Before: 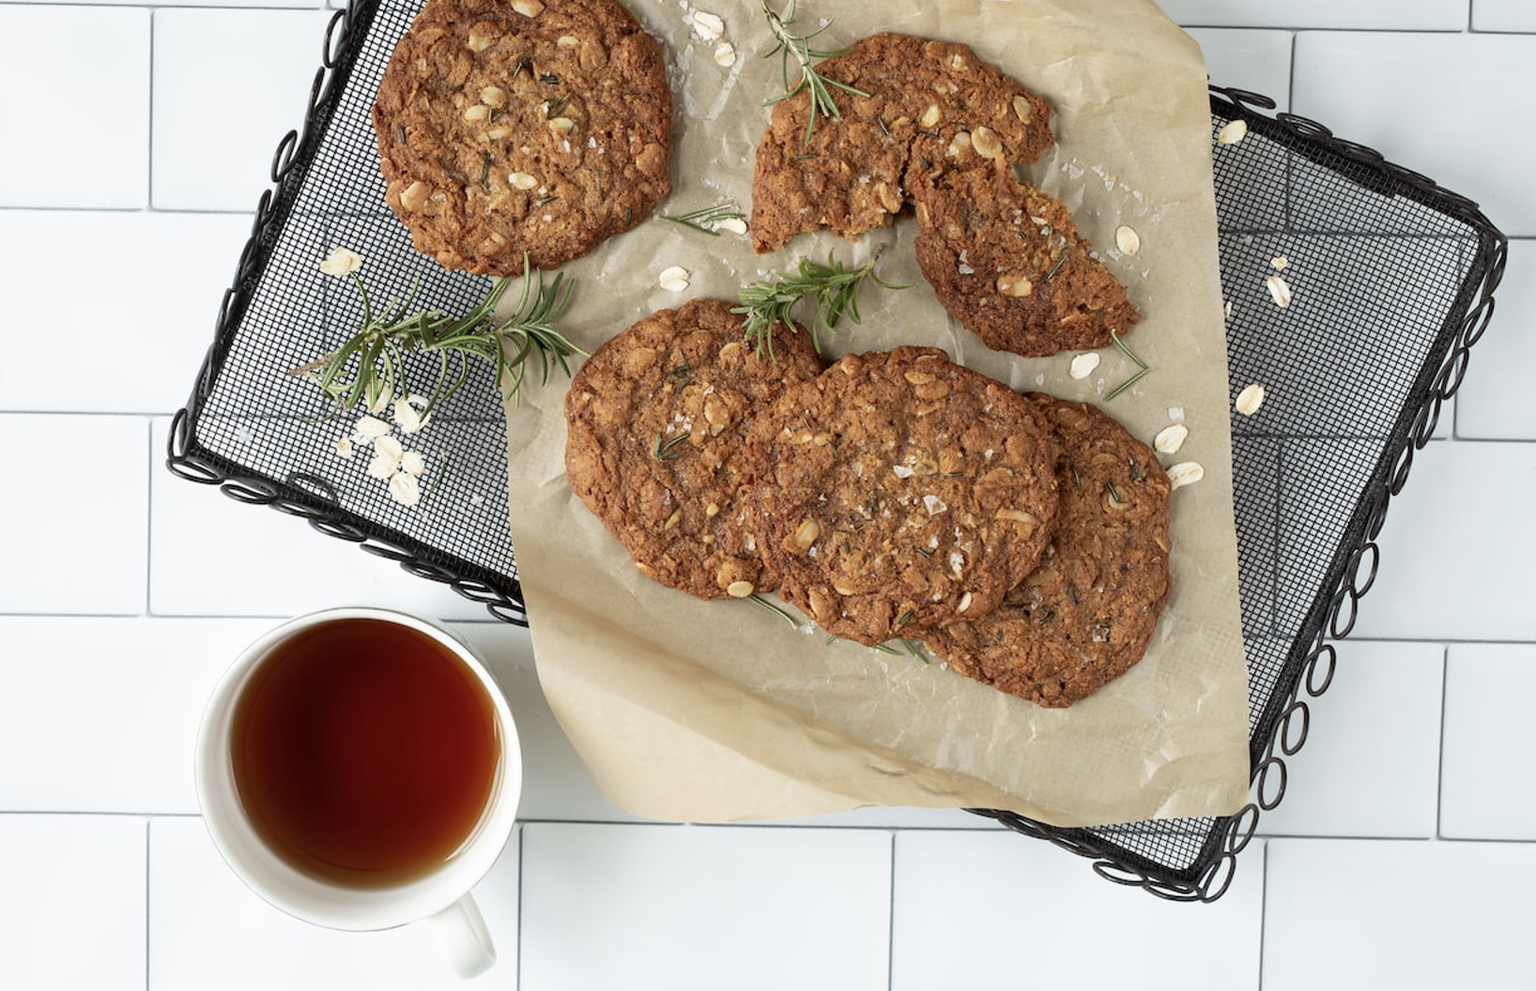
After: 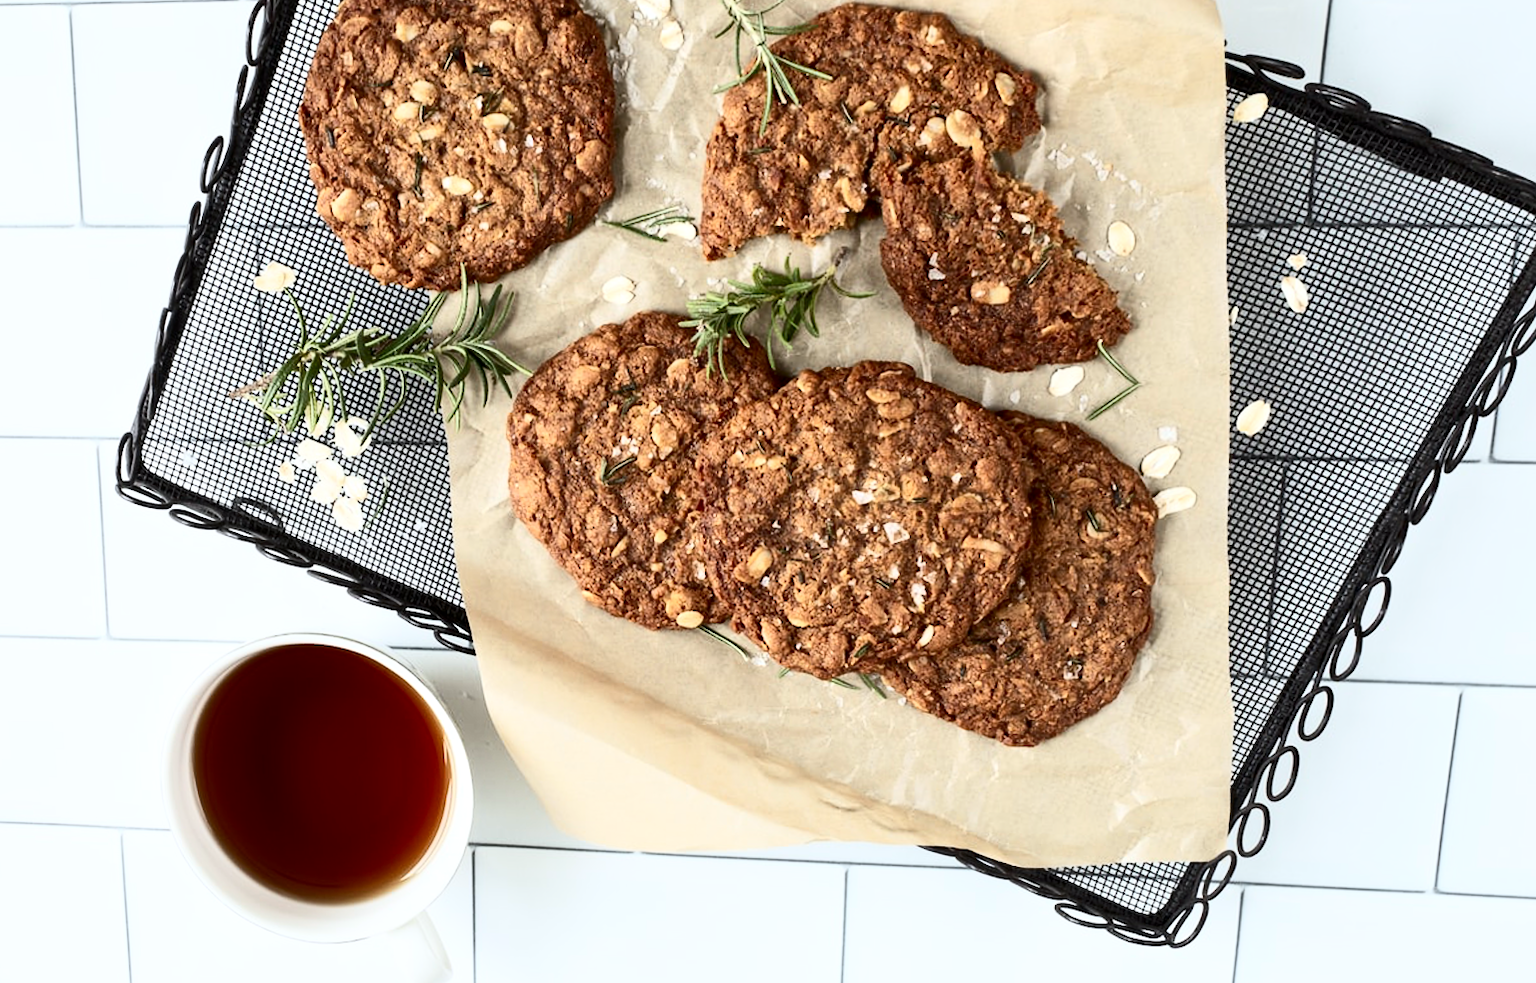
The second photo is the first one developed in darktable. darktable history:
contrast brightness saturation: contrast 0.39, brightness 0.1
rotate and perspective: rotation 0.062°, lens shift (vertical) 0.115, lens shift (horizontal) -0.133, crop left 0.047, crop right 0.94, crop top 0.061, crop bottom 0.94
local contrast: mode bilateral grid, contrast 28, coarseness 16, detail 115%, midtone range 0.2
tone equalizer: on, module defaults
white balance: red 0.988, blue 1.017
